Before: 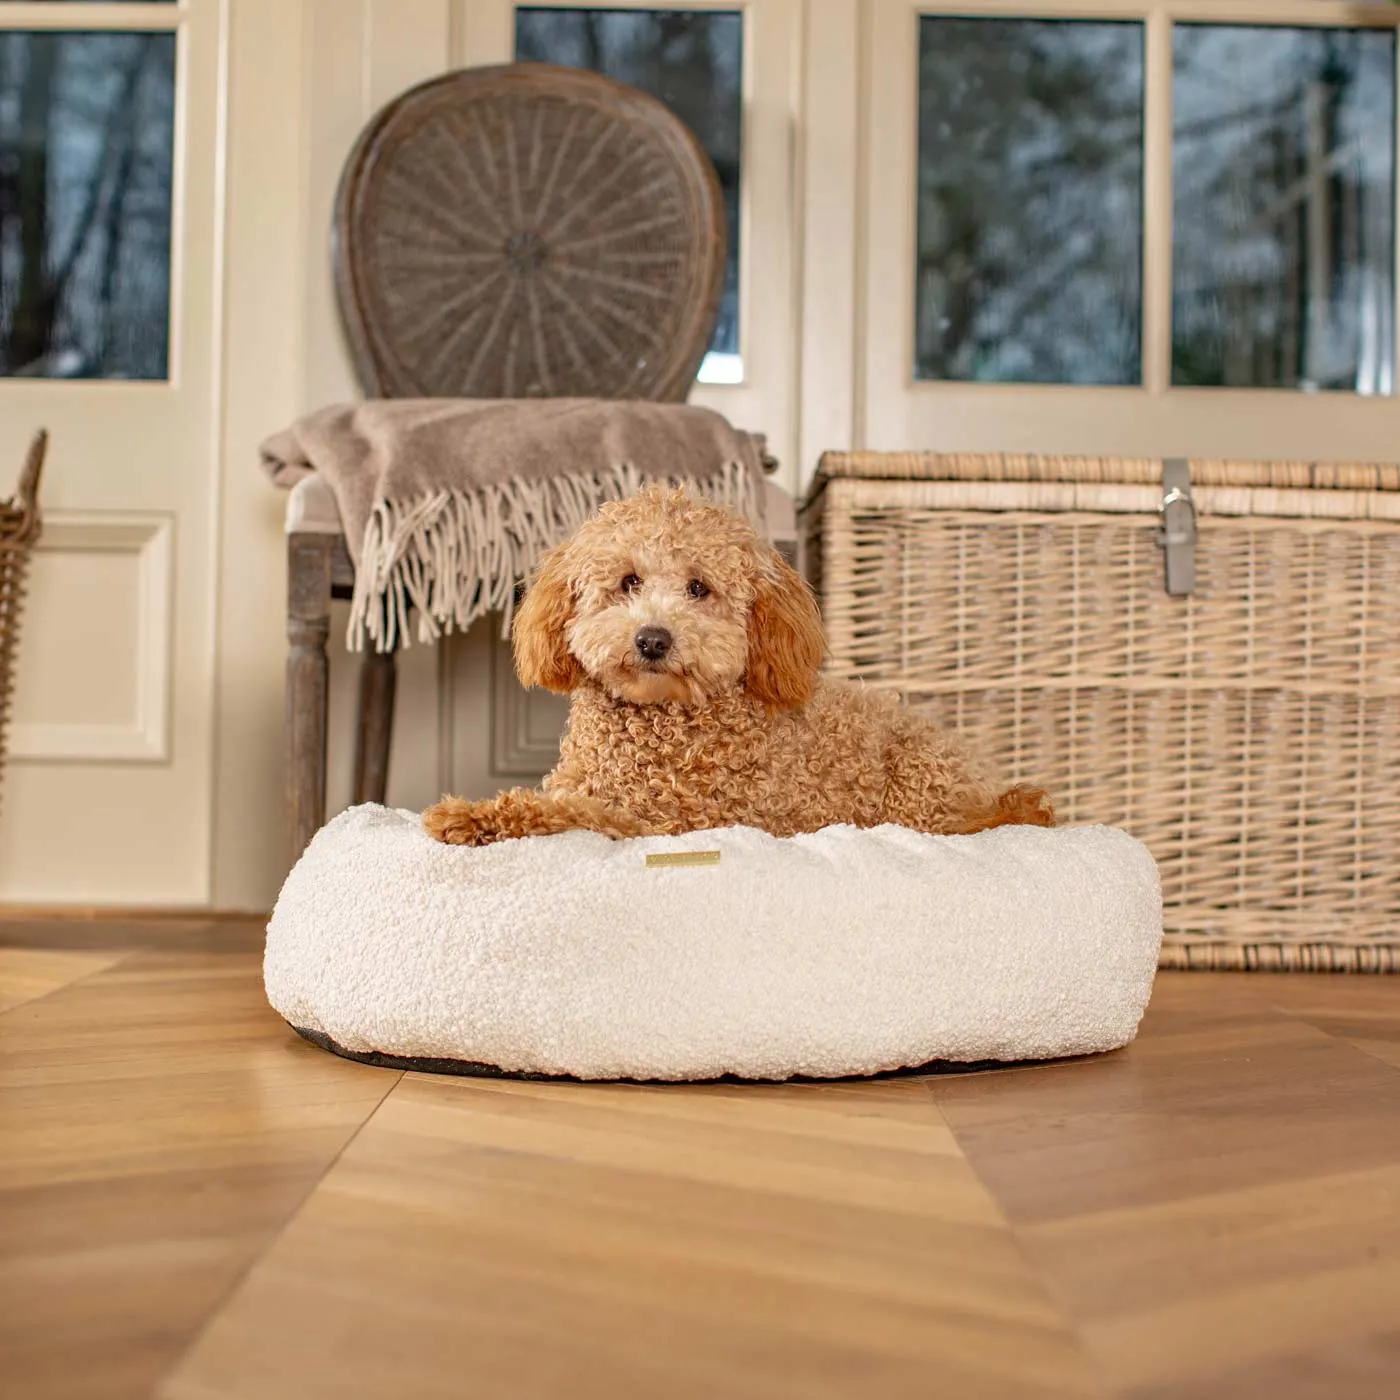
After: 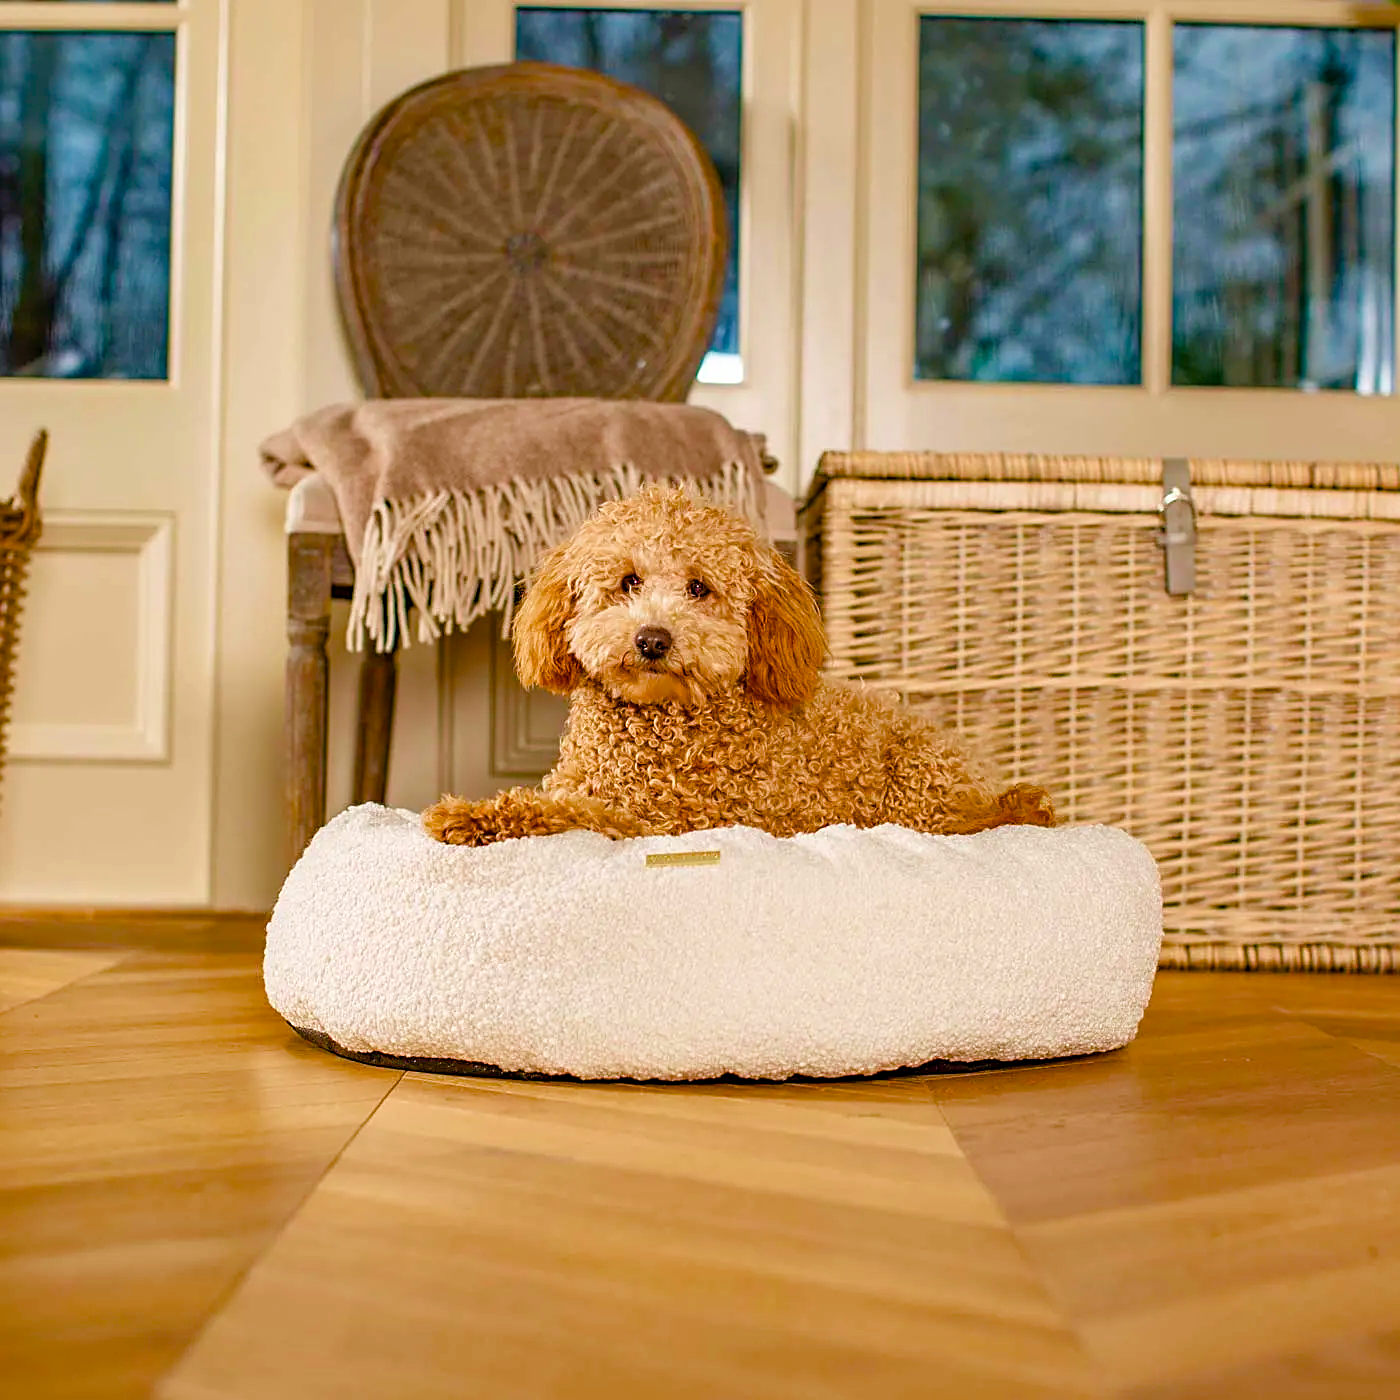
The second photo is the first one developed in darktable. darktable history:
color balance rgb: perceptual saturation grading › global saturation 24.74%, perceptual saturation grading › highlights -51.22%, perceptual saturation grading › mid-tones 19.16%, perceptual saturation grading › shadows 60.98%, global vibrance 50%
velvia: on, module defaults
sharpen: on, module defaults
